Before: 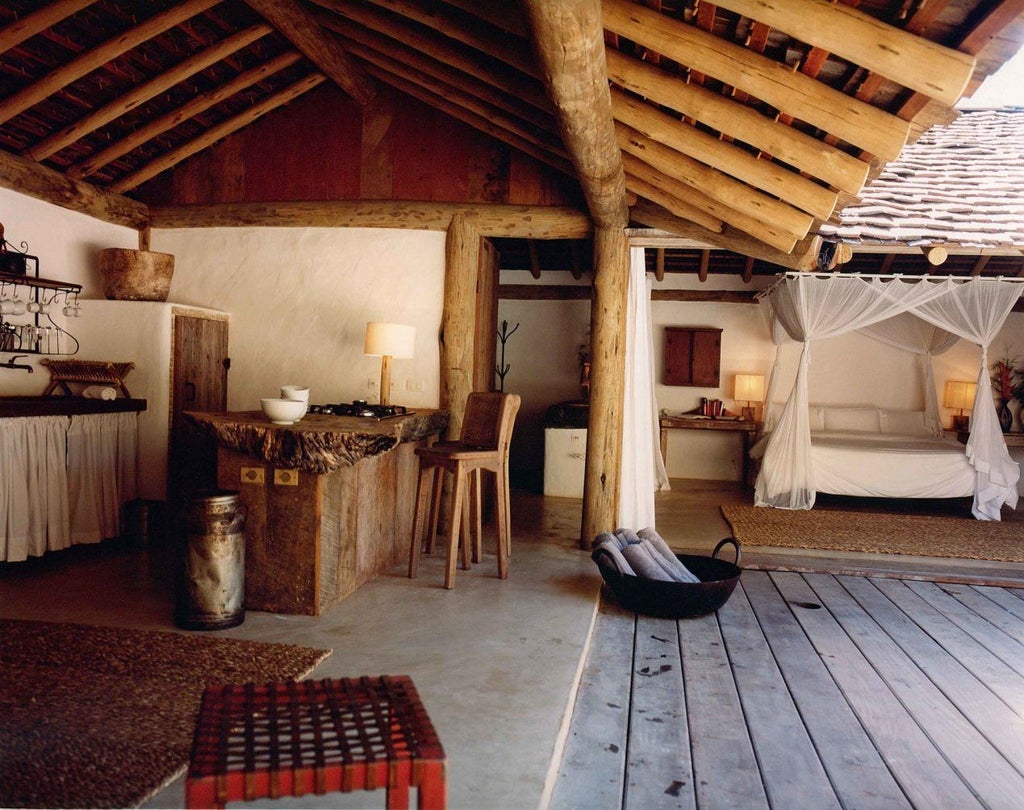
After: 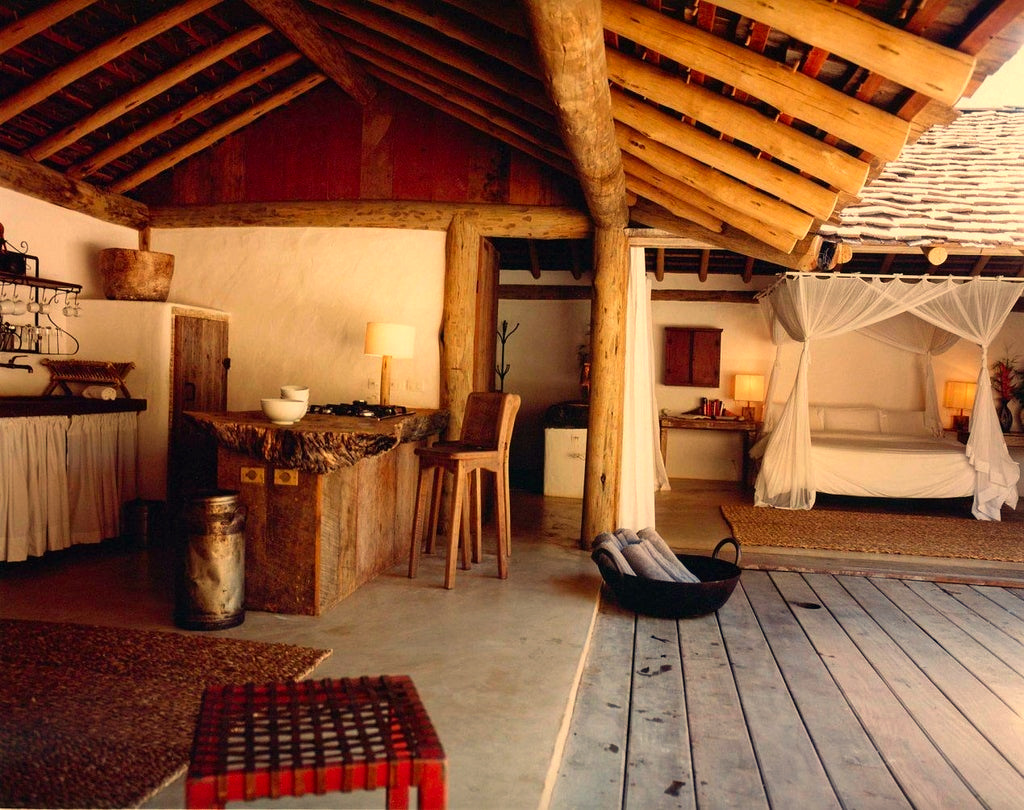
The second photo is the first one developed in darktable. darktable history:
white balance: red 1.123, blue 0.83
shadows and highlights: shadows 12, white point adjustment 1.2, soften with gaussian
contrast brightness saturation: saturation 0.18
